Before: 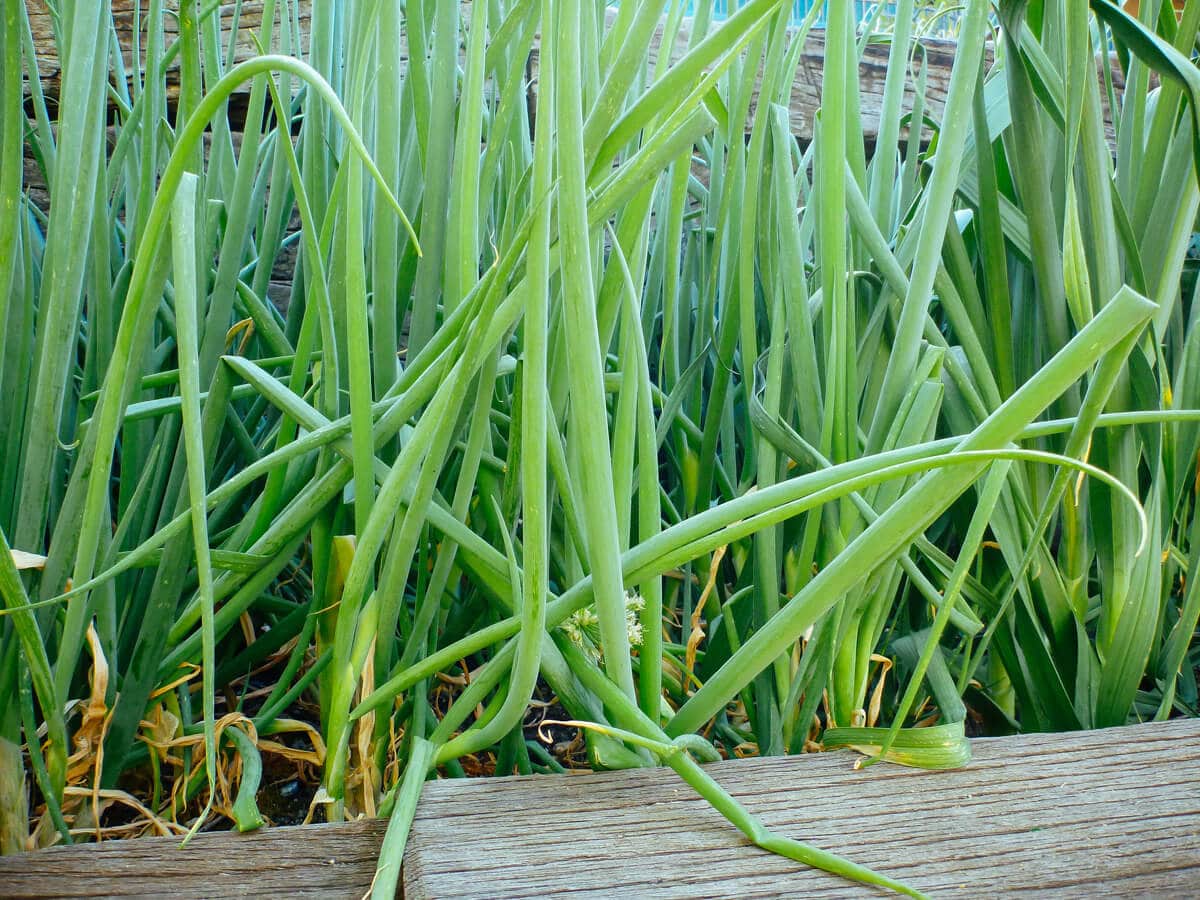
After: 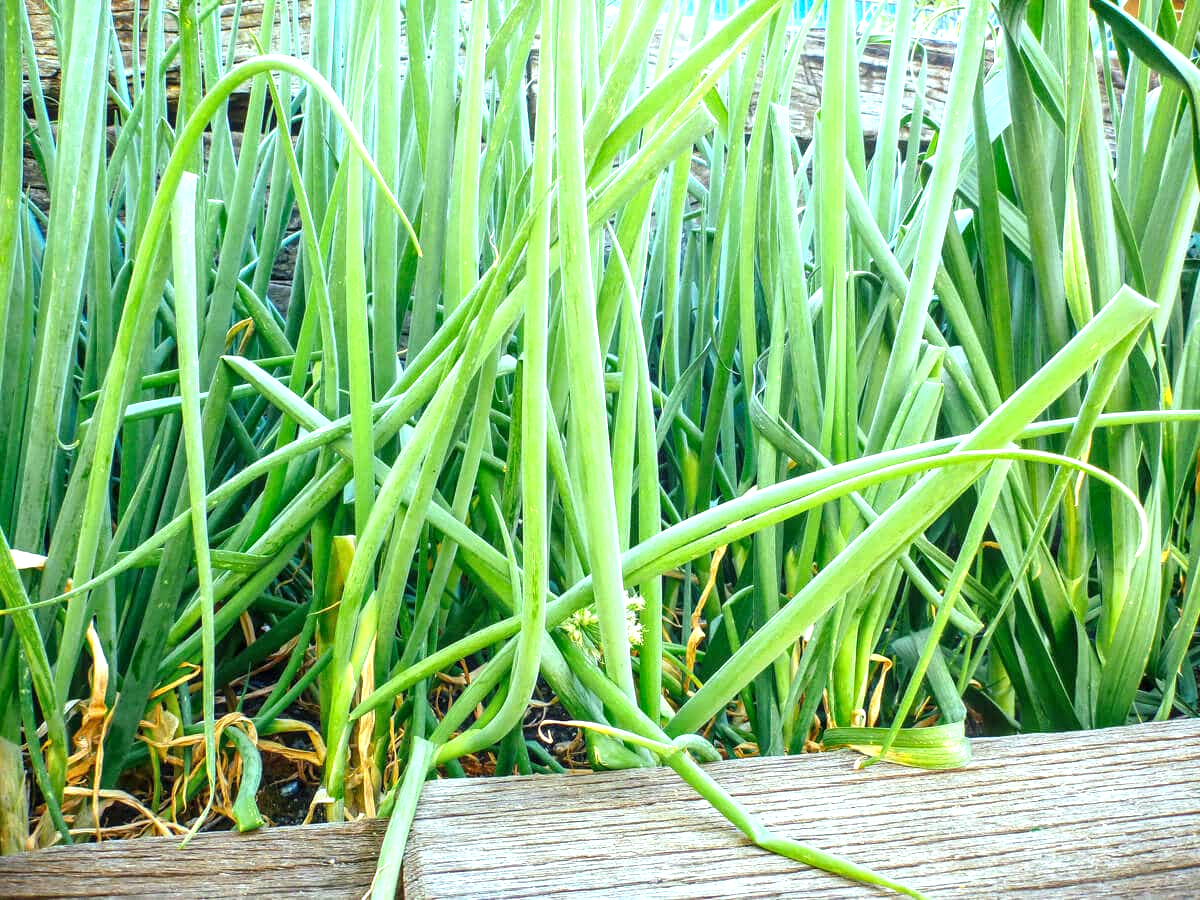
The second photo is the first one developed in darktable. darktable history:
exposure: black level correction 0, exposure 0.953 EV, compensate exposure bias true, compensate highlight preservation false
local contrast: on, module defaults
